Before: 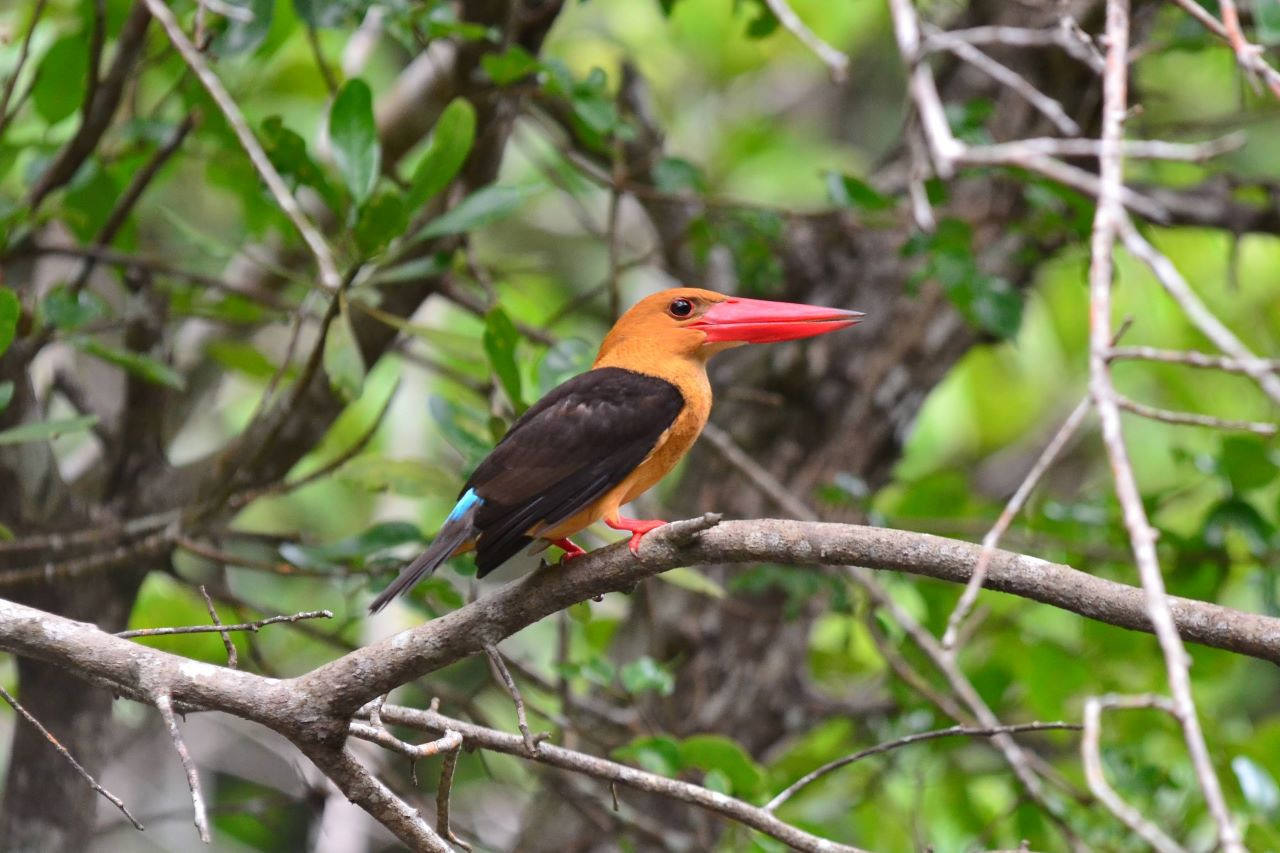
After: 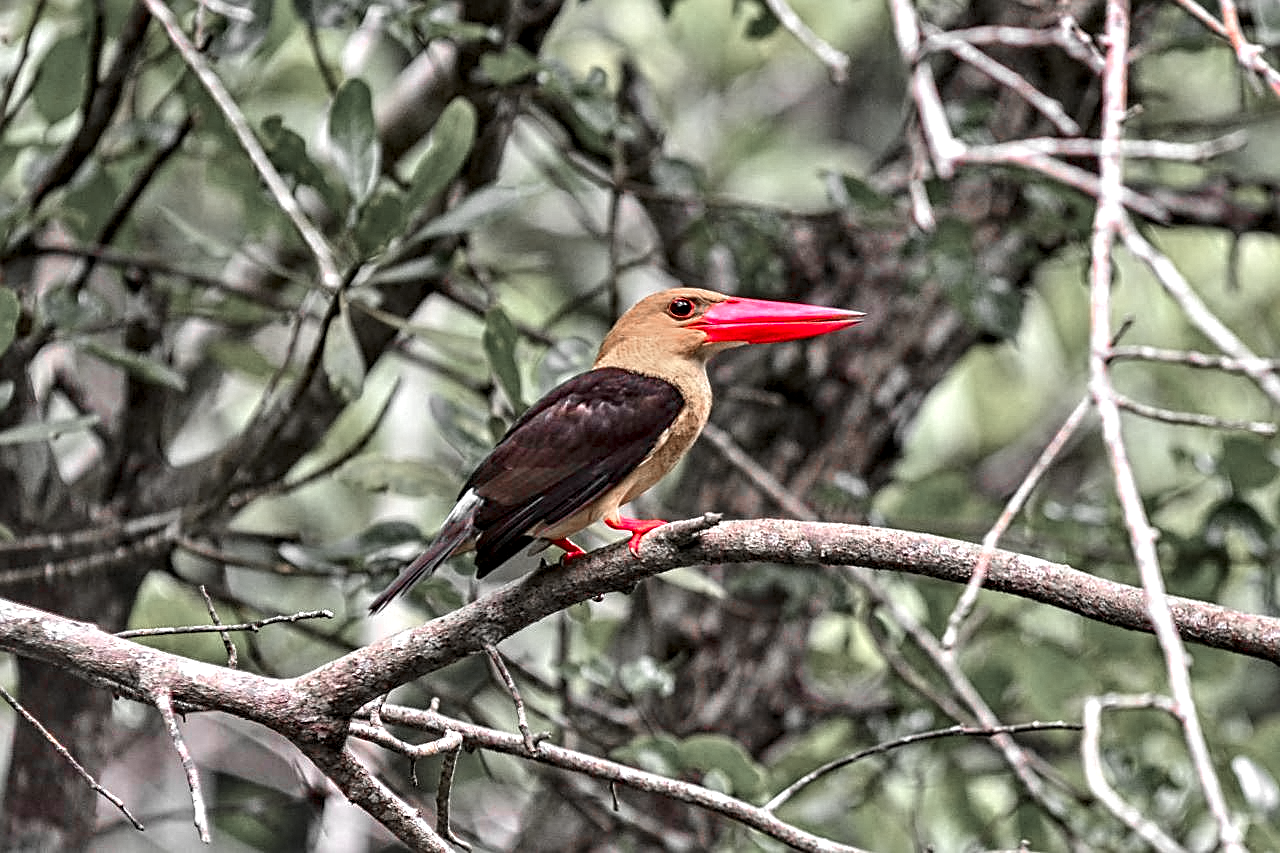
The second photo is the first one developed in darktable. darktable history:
color zones: curves: ch1 [(0, 0.831) (0.08, 0.771) (0.157, 0.268) (0.241, 0.207) (0.562, -0.005) (0.714, -0.013) (0.876, 0.01) (1, 0.831)]
sharpen: on, module defaults
contrast equalizer: octaves 7, y [[0.5, 0.542, 0.583, 0.625, 0.667, 0.708], [0.5 ×6], [0.5 ×6], [0 ×6], [0 ×6]]
local contrast: detail 130%
